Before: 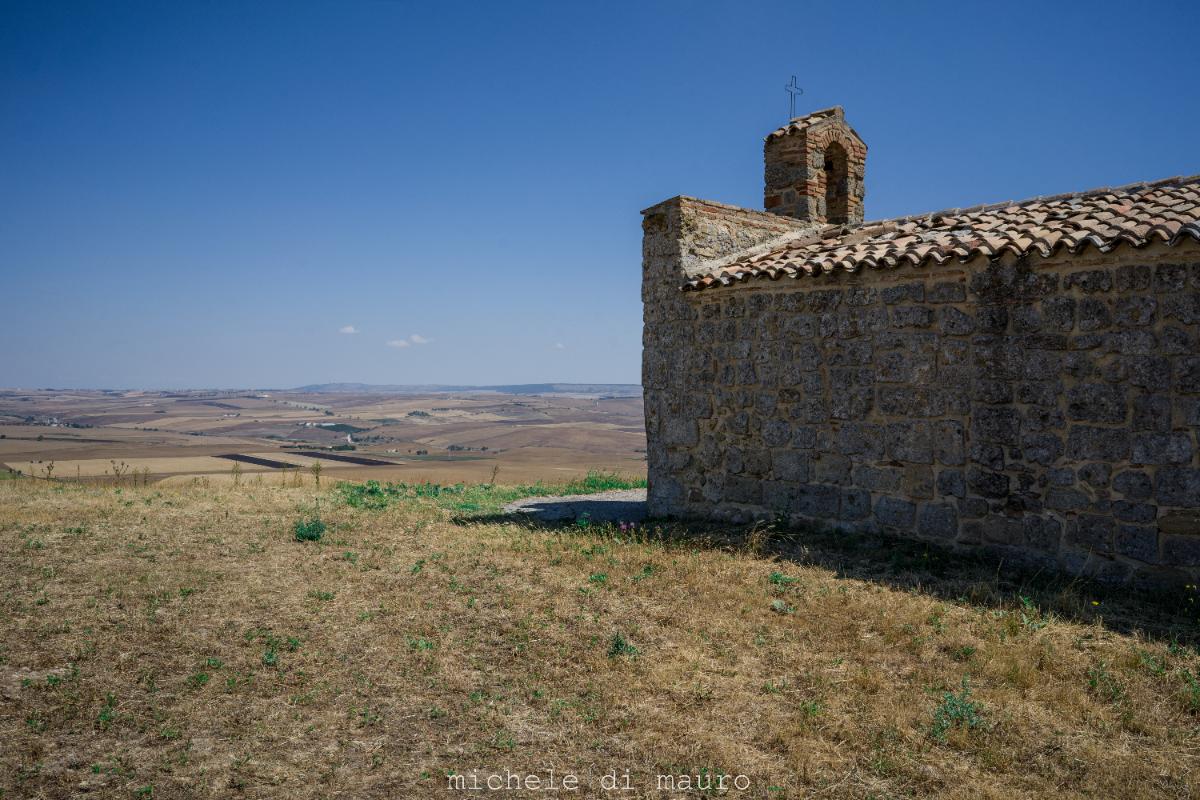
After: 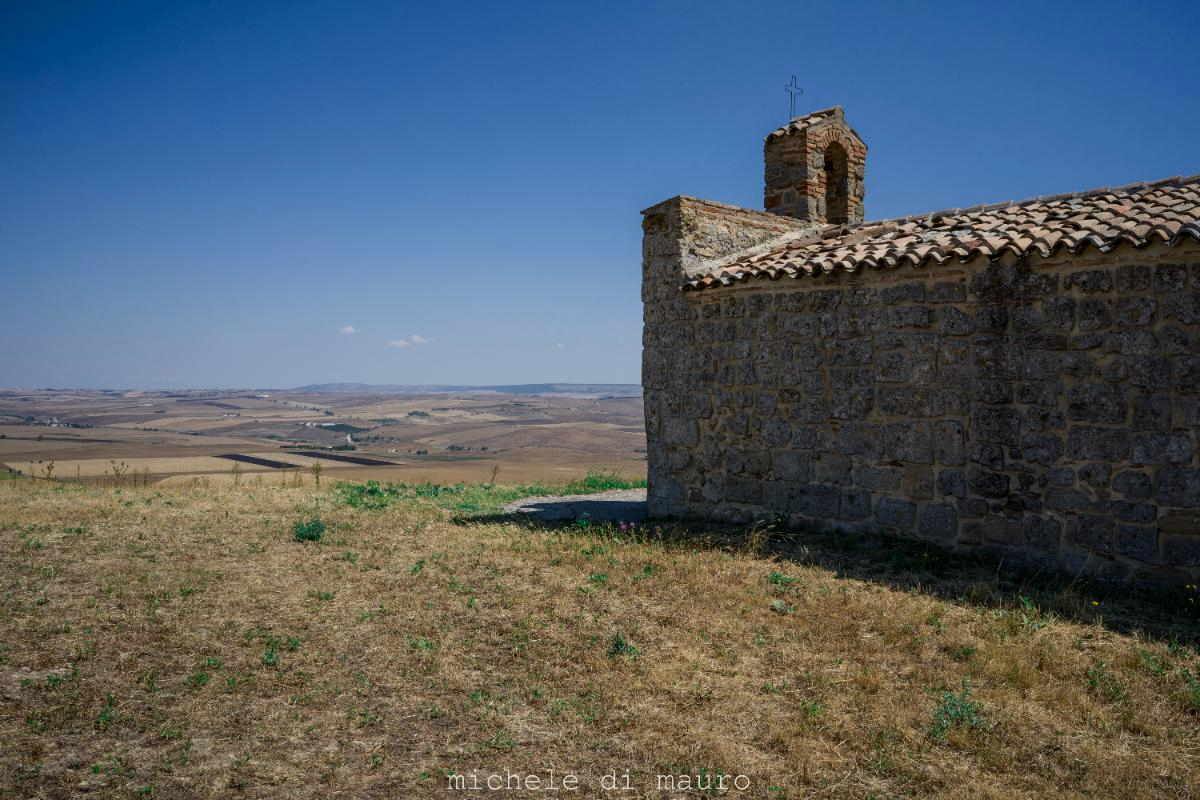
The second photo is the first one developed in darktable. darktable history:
contrast brightness saturation: contrast 0.031, brightness -0.032
